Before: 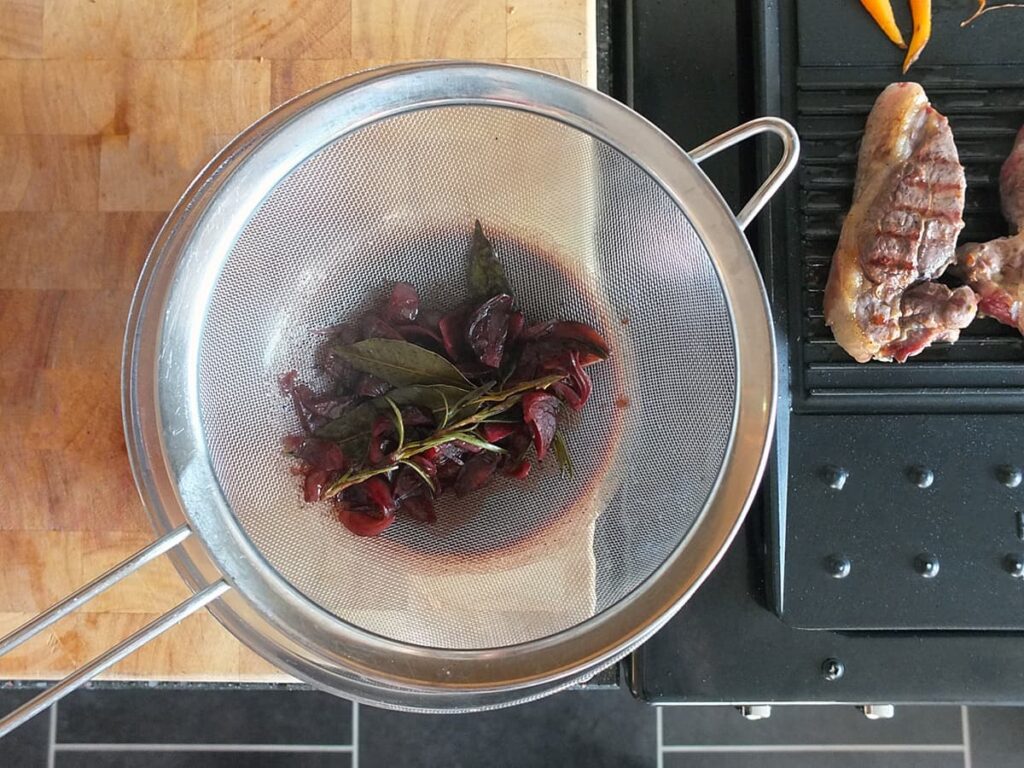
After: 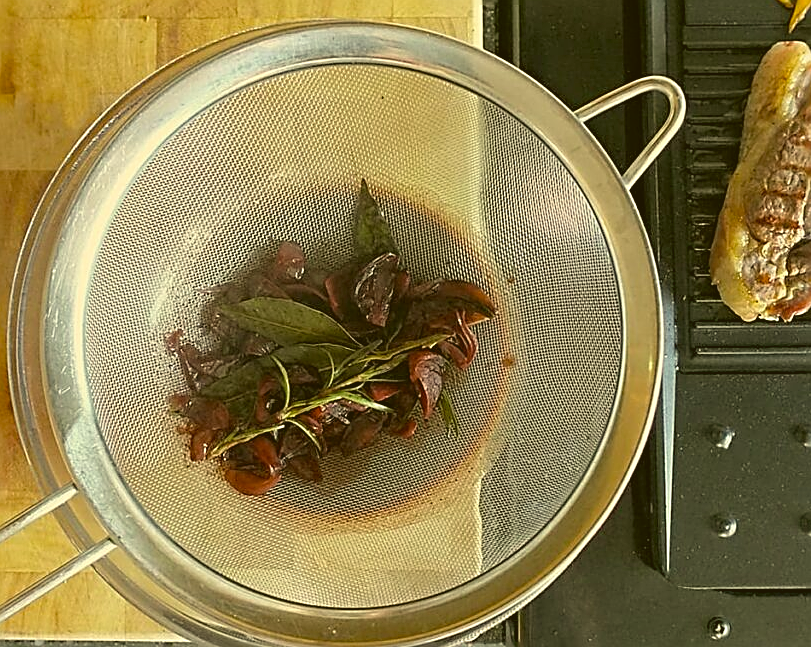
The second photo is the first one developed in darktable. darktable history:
crop: left 11.225%, top 5.381%, right 9.565%, bottom 10.314%
color zones: curves: ch1 [(0.113, 0.438) (0.75, 0.5)]; ch2 [(0.12, 0.526) (0.75, 0.5)]
color balance rgb: linear chroma grading › global chroma 1.5%, linear chroma grading › mid-tones -1%, perceptual saturation grading › global saturation -3%, perceptual saturation grading › shadows -2%
exposure: black level correction 0.001, compensate highlight preservation false
haze removal: compatibility mode true, adaptive false
contrast brightness saturation: contrast -0.1, brightness 0.05, saturation 0.08
sharpen: amount 1
color correction: highlights a* 0.162, highlights b* 29.53, shadows a* -0.162, shadows b* 21.09
